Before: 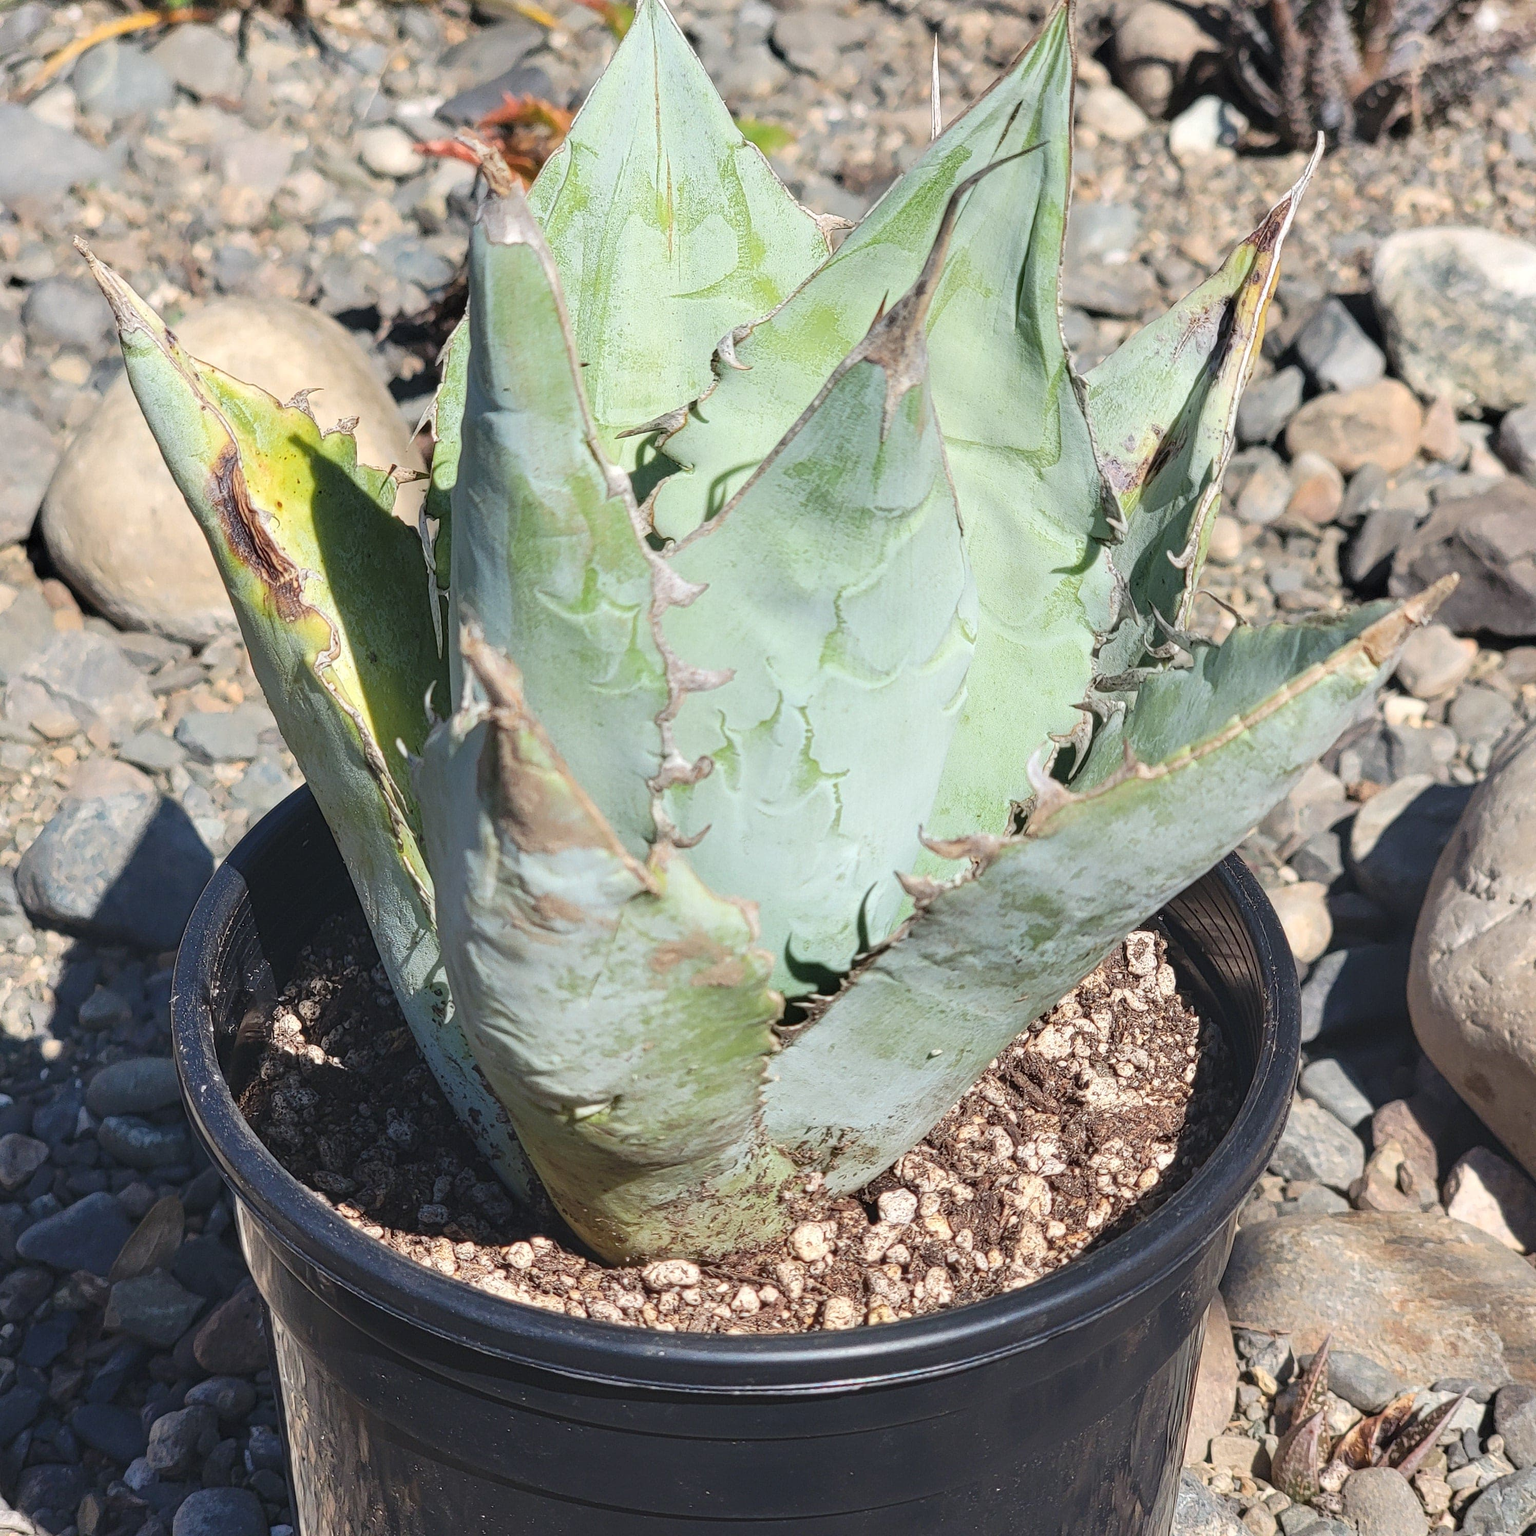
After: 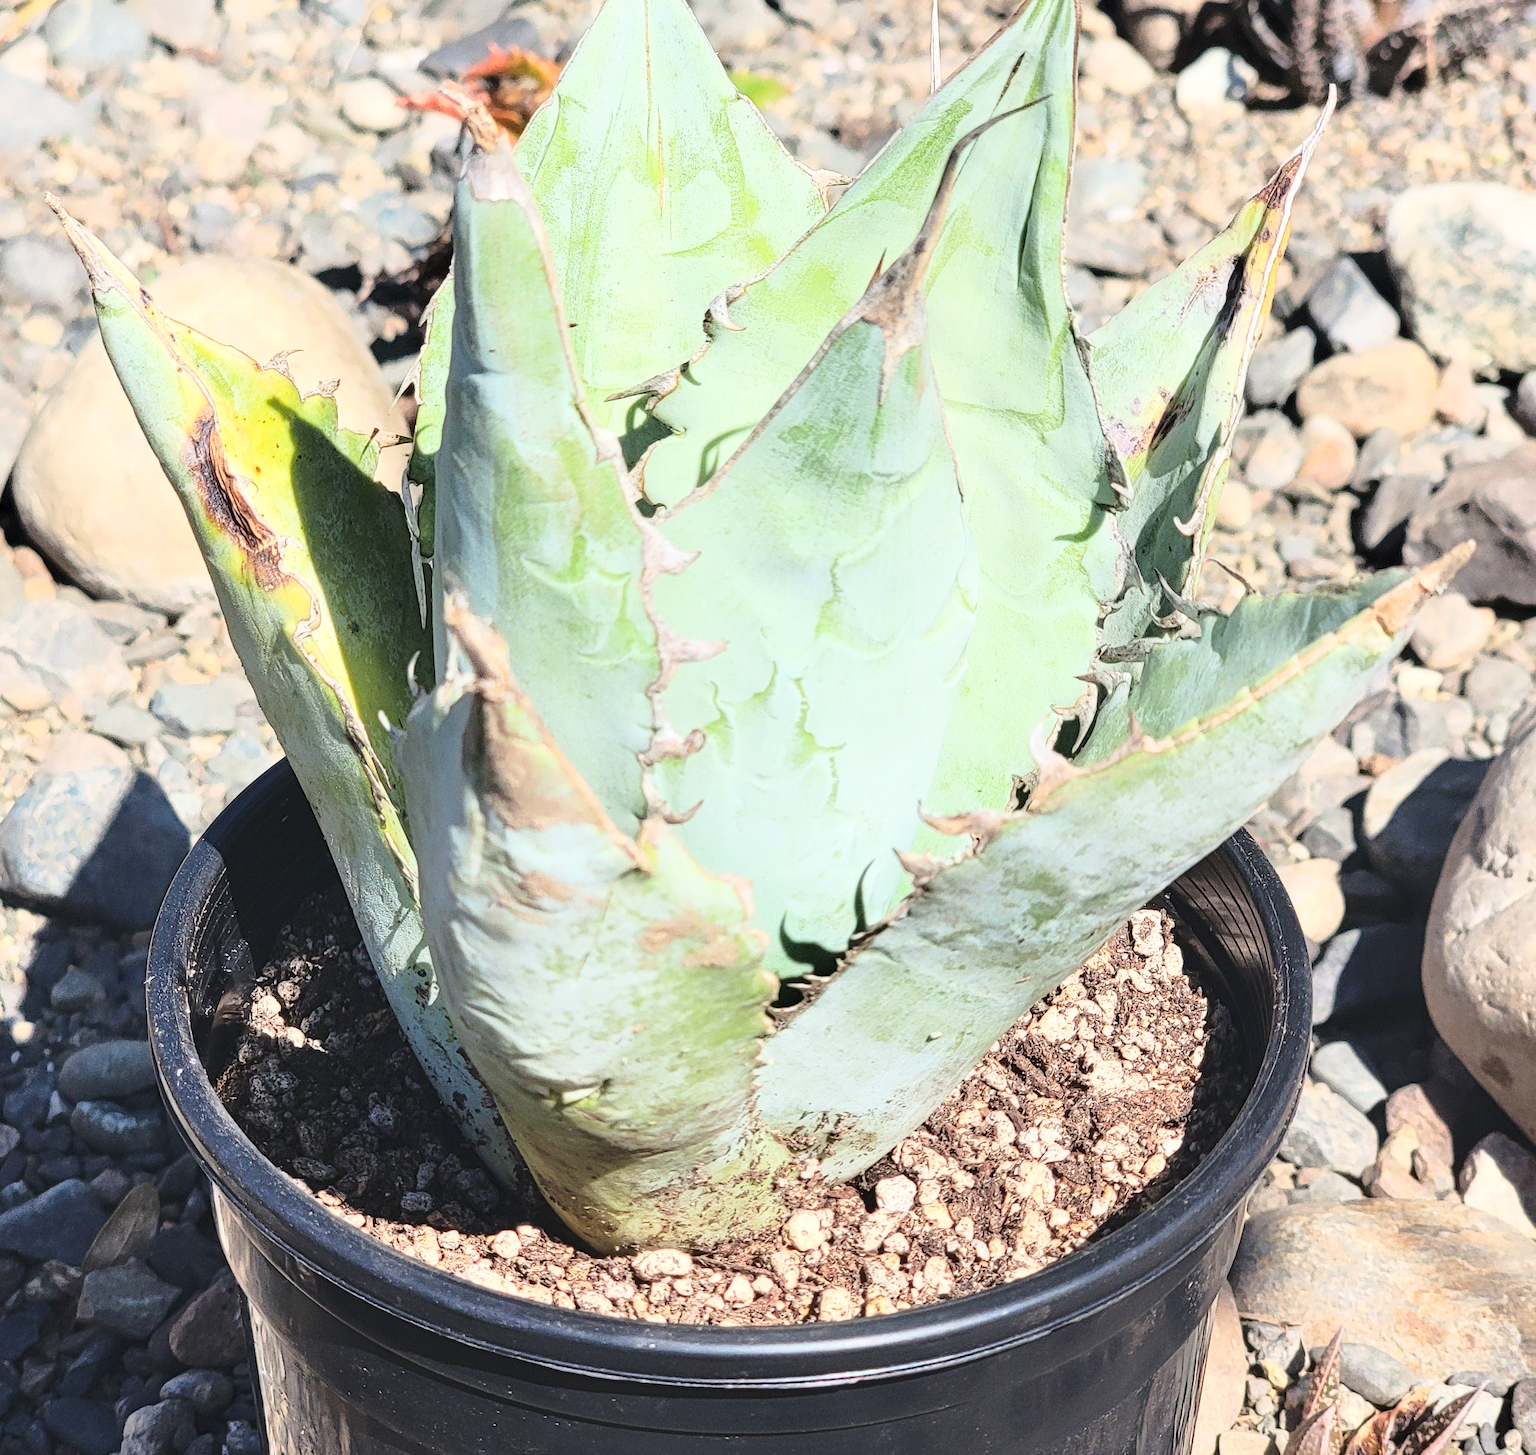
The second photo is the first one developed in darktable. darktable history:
crop: left 1.964%, top 3.251%, right 1.122%, bottom 4.933%
base curve: curves: ch0 [(0, 0) (0.028, 0.03) (0.121, 0.232) (0.46, 0.748) (0.859, 0.968) (1, 1)]
shadows and highlights: shadows 30.86, highlights 0, soften with gaussian
